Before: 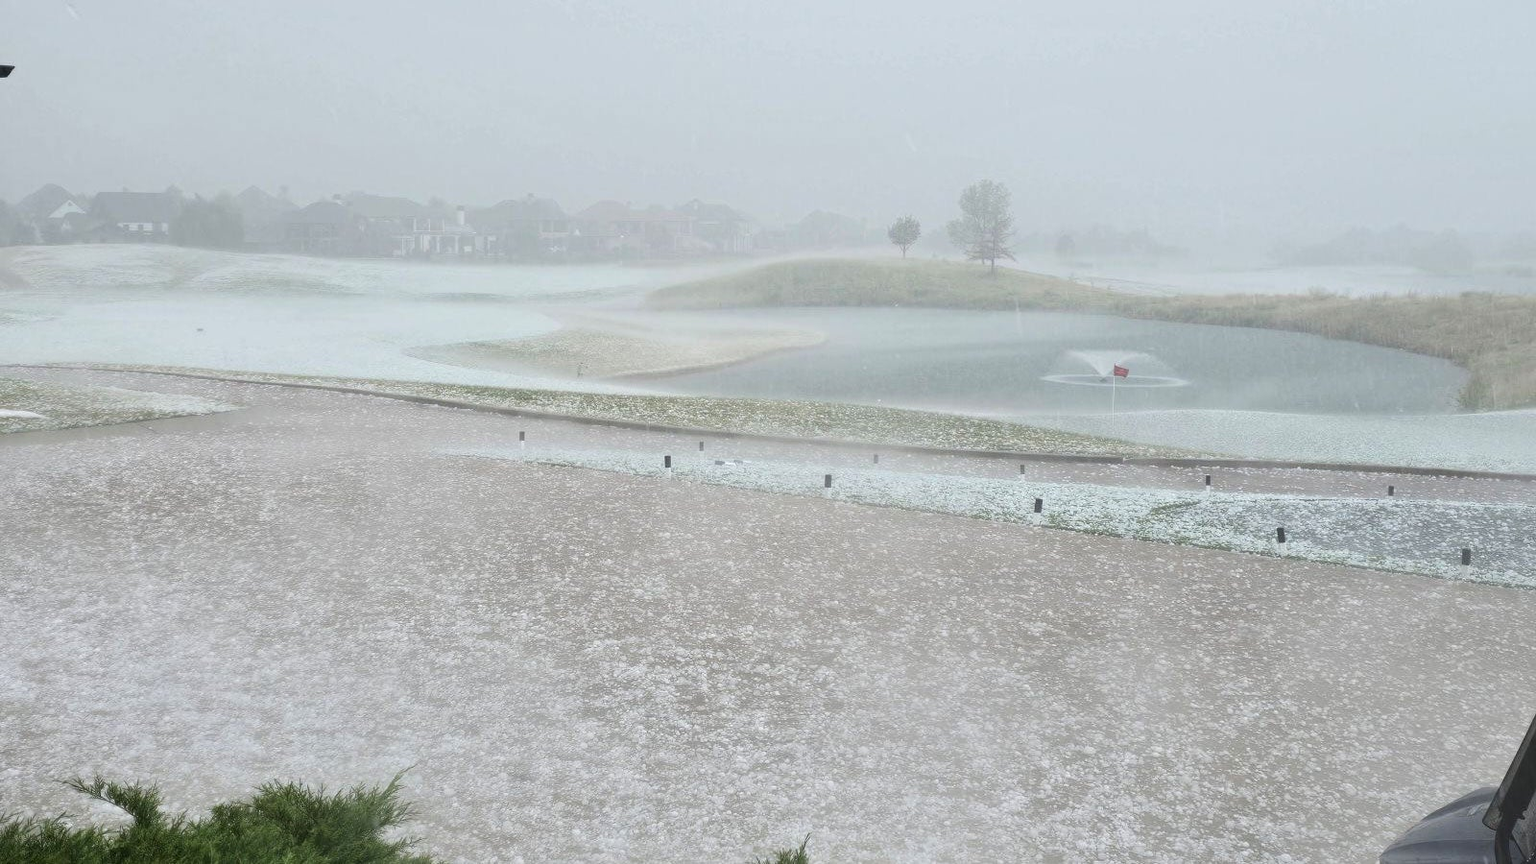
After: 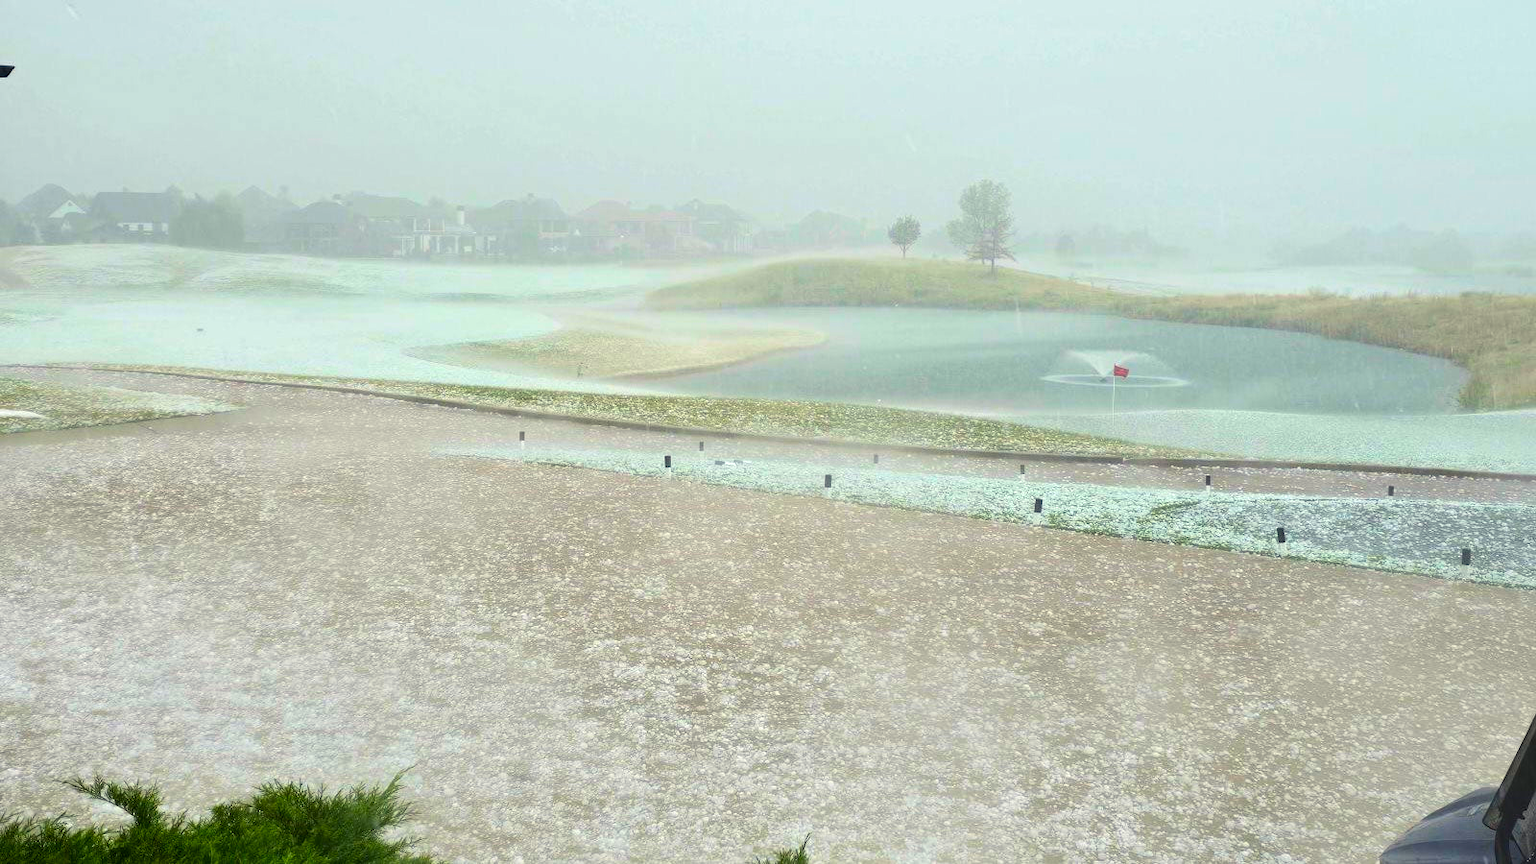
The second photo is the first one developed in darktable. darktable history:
color correction: highlights b* -0.04, saturation 1.35
color balance rgb: shadows lift › luminance -19.947%, highlights gain › luminance 5.632%, highlights gain › chroma 2.605%, highlights gain › hue 90.44°, perceptual saturation grading › global saturation 29.949%, global vibrance 35.256%, contrast 9.538%
